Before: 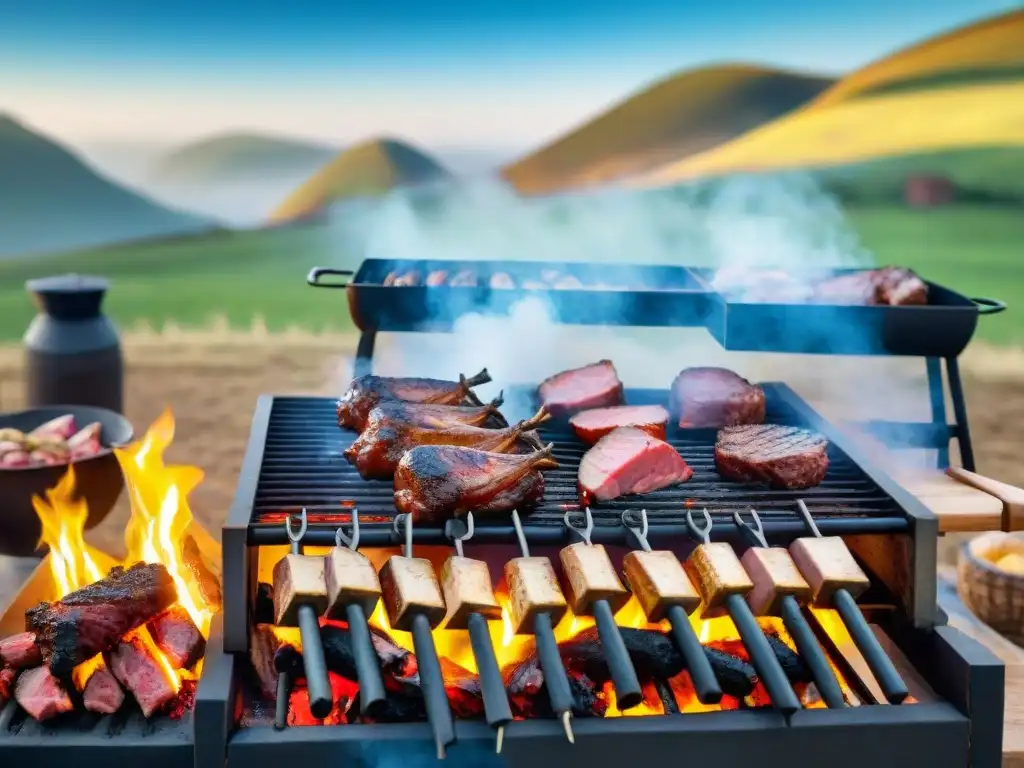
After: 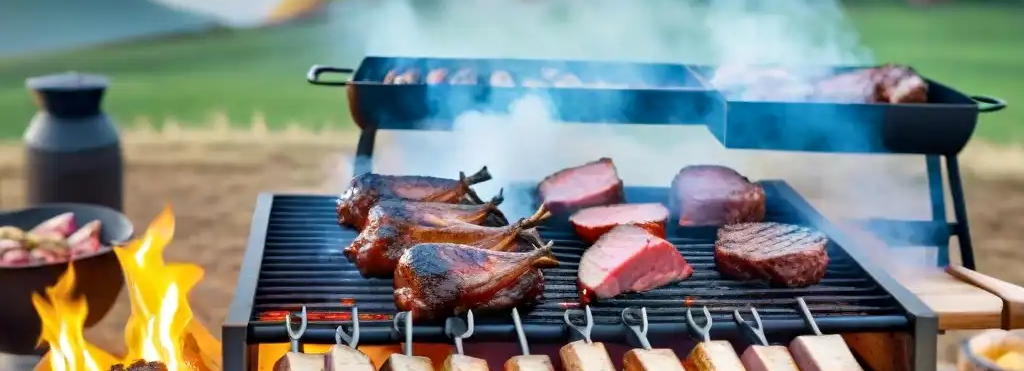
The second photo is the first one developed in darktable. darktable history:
crop and rotate: top 26.392%, bottom 25.288%
tone equalizer: on, module defaults
contrast equalizer: y [[0.5, 0.504, 0.515, 0.527, 0.535, 0.534], [0.5 ×6], [0.491, 0.387, 0.179, 0.068, 0.068, 0.068], [0 ×5, 0.023], [0 ×6]], mix 0.761
